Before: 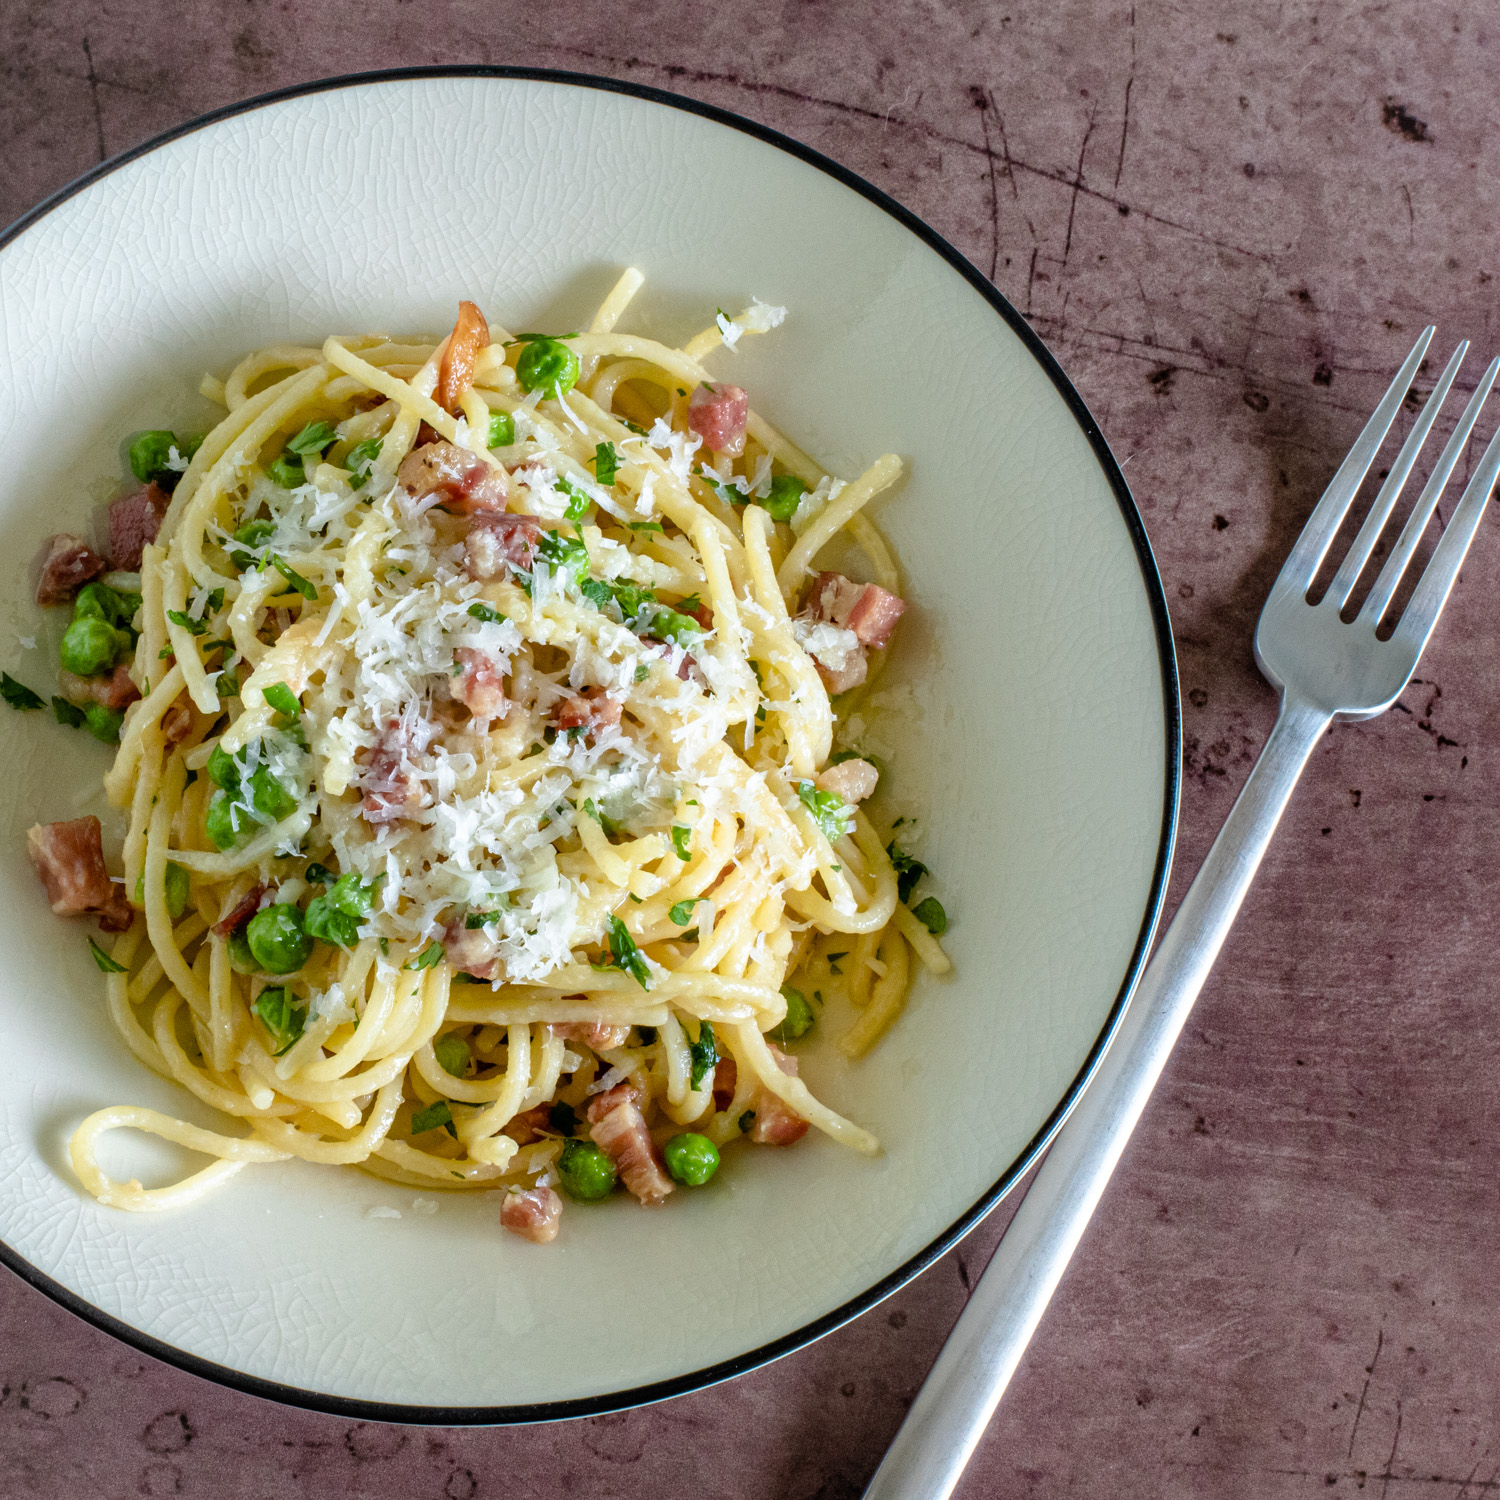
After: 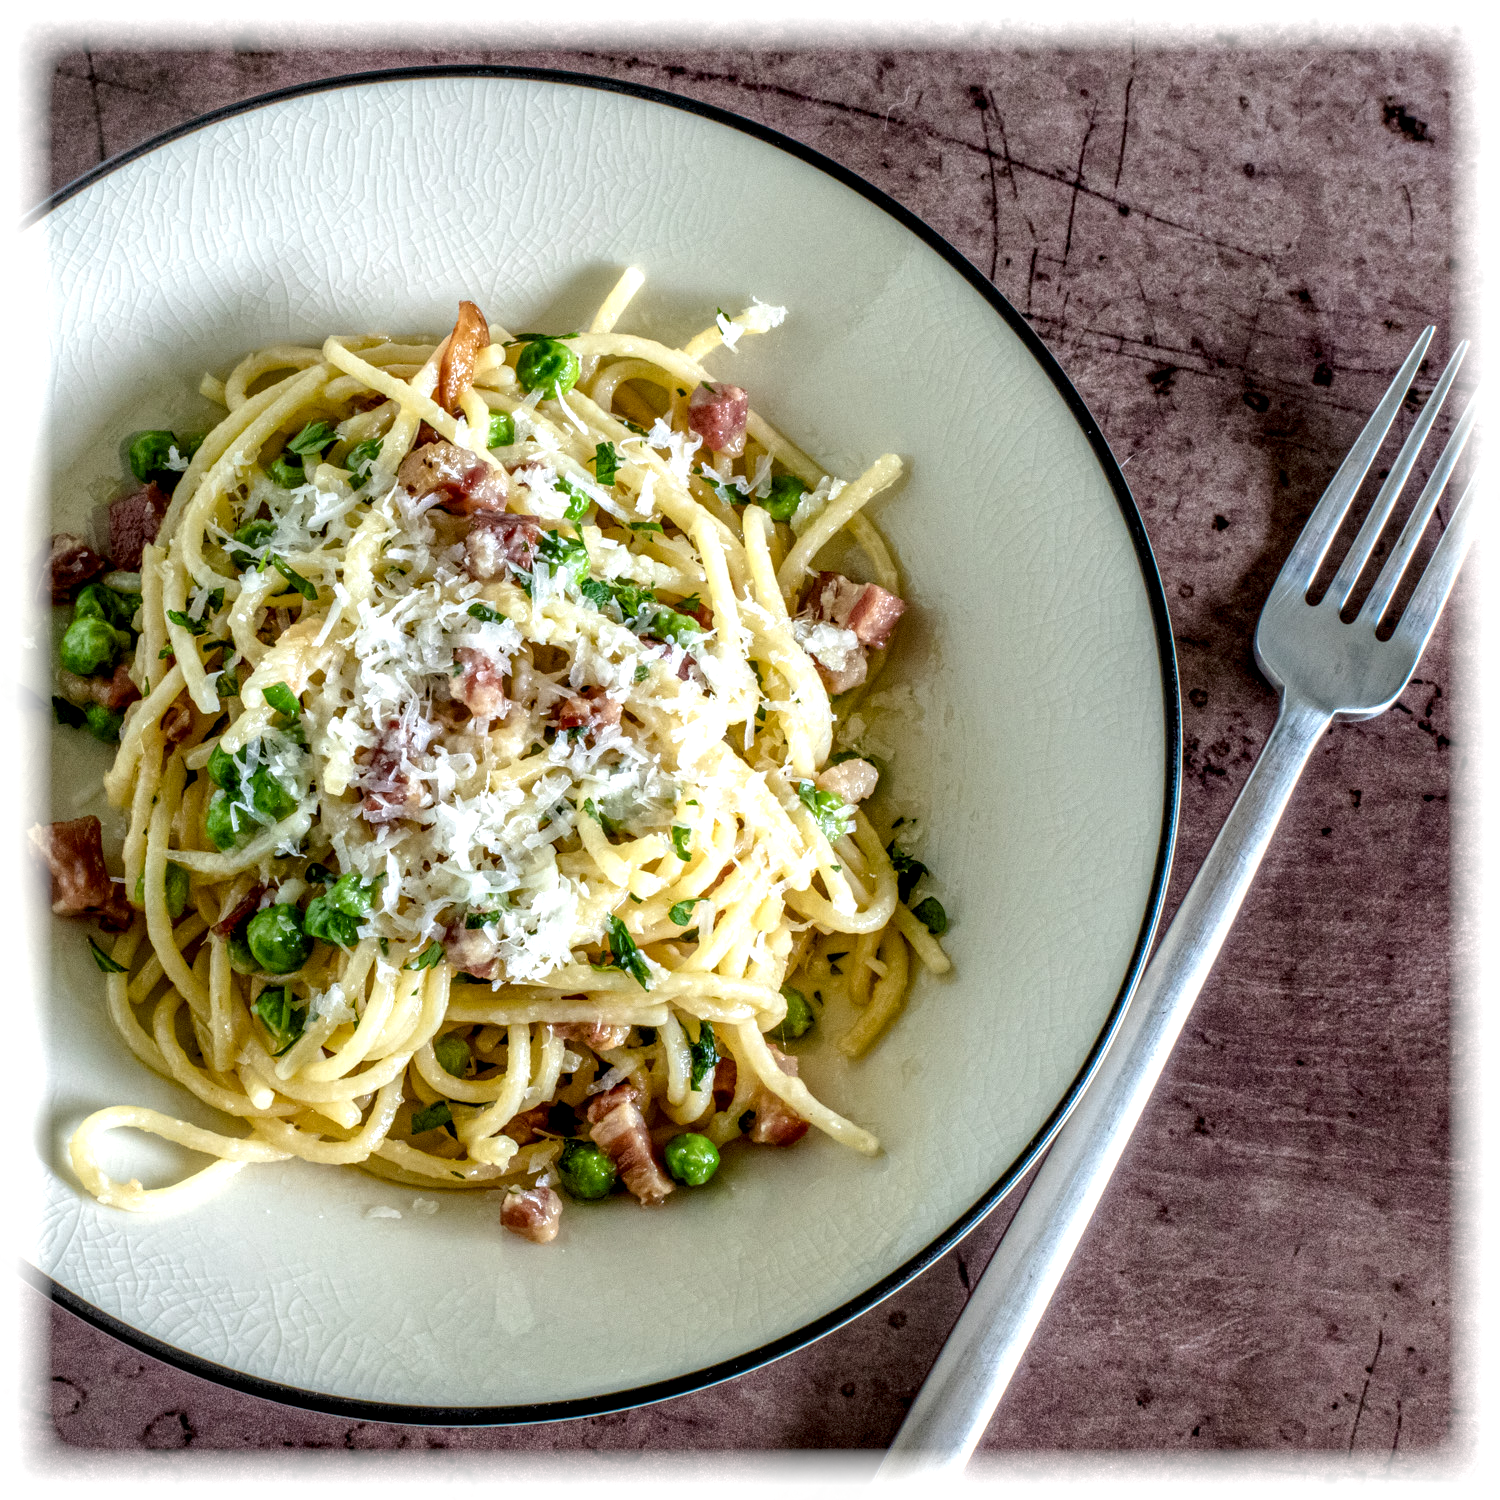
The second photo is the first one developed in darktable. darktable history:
vignetting: fall-off start 93%, fall-off radius 5%, brightness 1, saturation -0.49, automatic ratio true, width/height ratio 1.332, shape 0.04, unbound false
local contrast: highlights 12%, shadows 38%, detail 183%, midtone range 0.471
